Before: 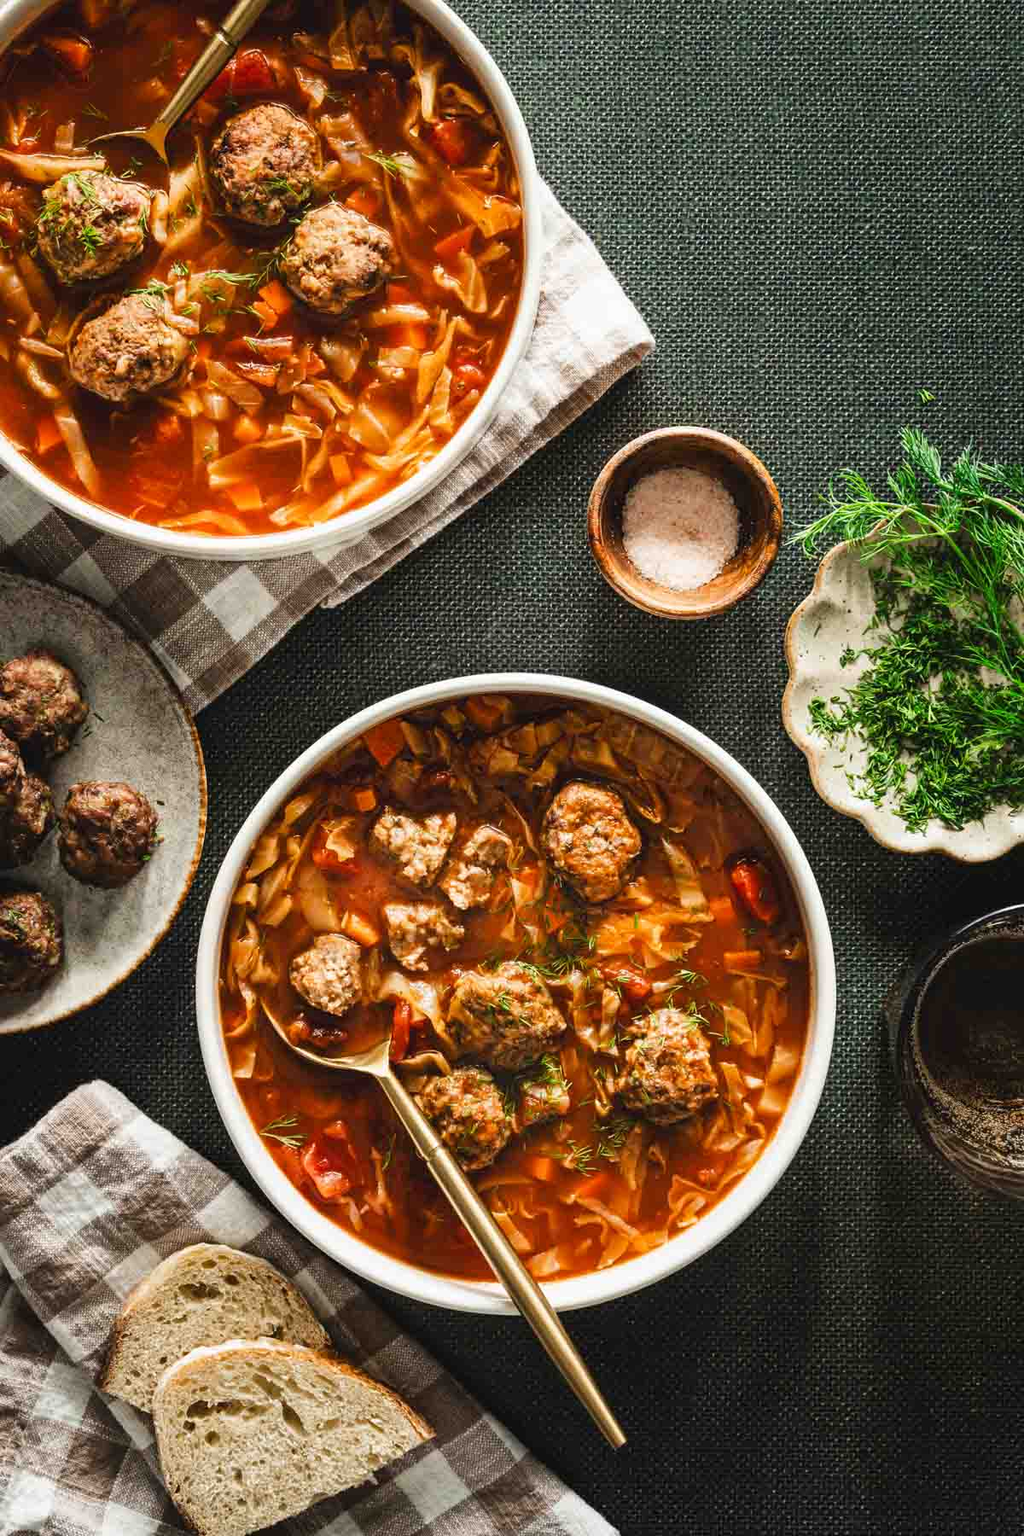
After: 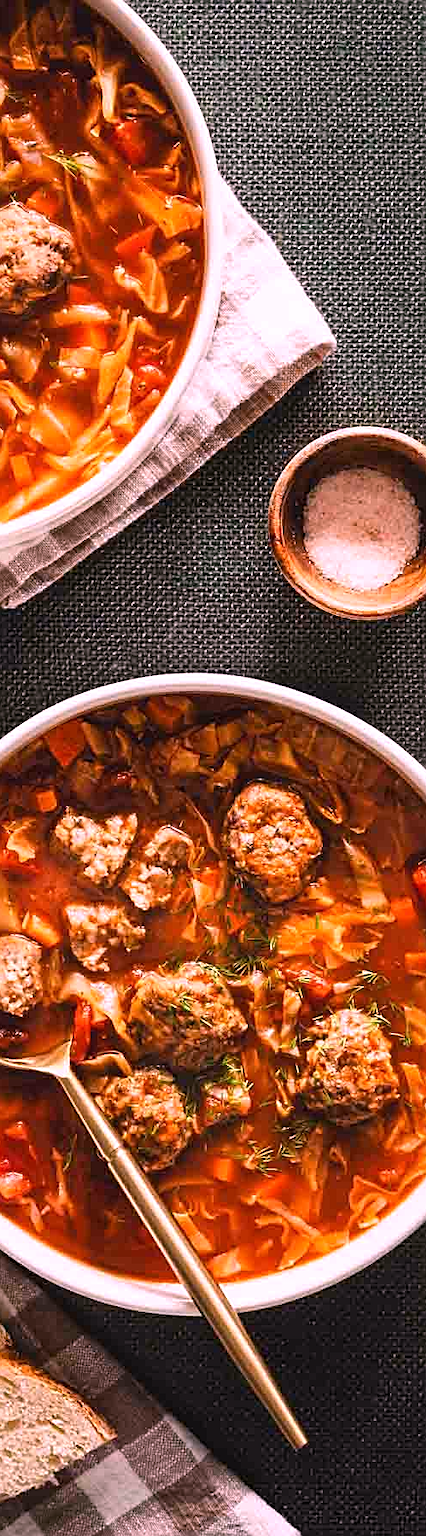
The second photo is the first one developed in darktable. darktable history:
white balance: red 1.188, blue 1.11
crop: left 31.229%, right 27.105%
sharpen: on, module defaults
